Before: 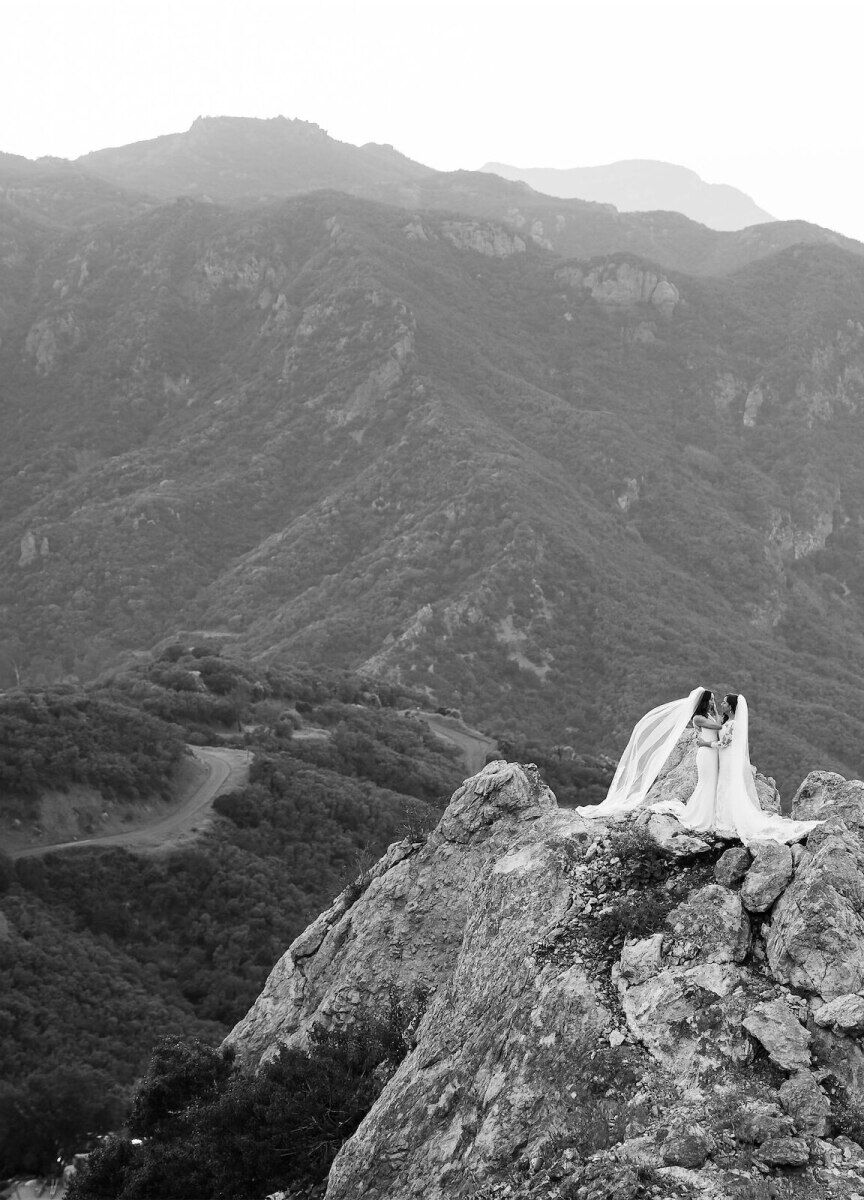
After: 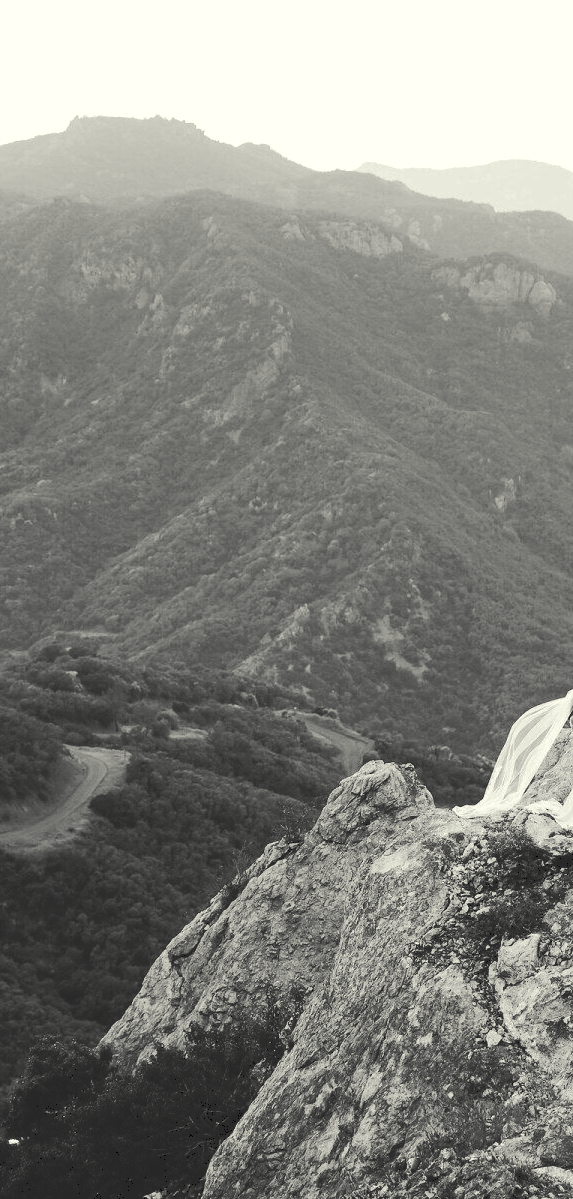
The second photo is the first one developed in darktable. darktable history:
color balance rgb: highlights gain › luminance 6.524%, highlights gain › chroma 2.567%, highlights gain › hue 92.4°, perceptual saturation grading › global saturation 14.68%, saturation formula JzAzBz (2021)
tone curve: curves: ch0 [(0, 0) (0.003, 0.156) (0.011, 0.156) (0.025, 0.157) (0.044, 0.164) (0.069, 0.172) (0.1, 0.181) (0.136, 0.191) (0.177, 0.214) (0.224, 0.245) (0.277, 0.285) (0.335, 0.333) (0.399, 0.387) (0.468, 0.471) (0.543, 0.556) (0.623, 0.648) (0.709, 0.734) (0.801, 0.809) (0.898, 0.891) (1, 1)], color space Lab, linked channels, preserve colors none
crop and rotate: left 14.296%, right 19.275%
